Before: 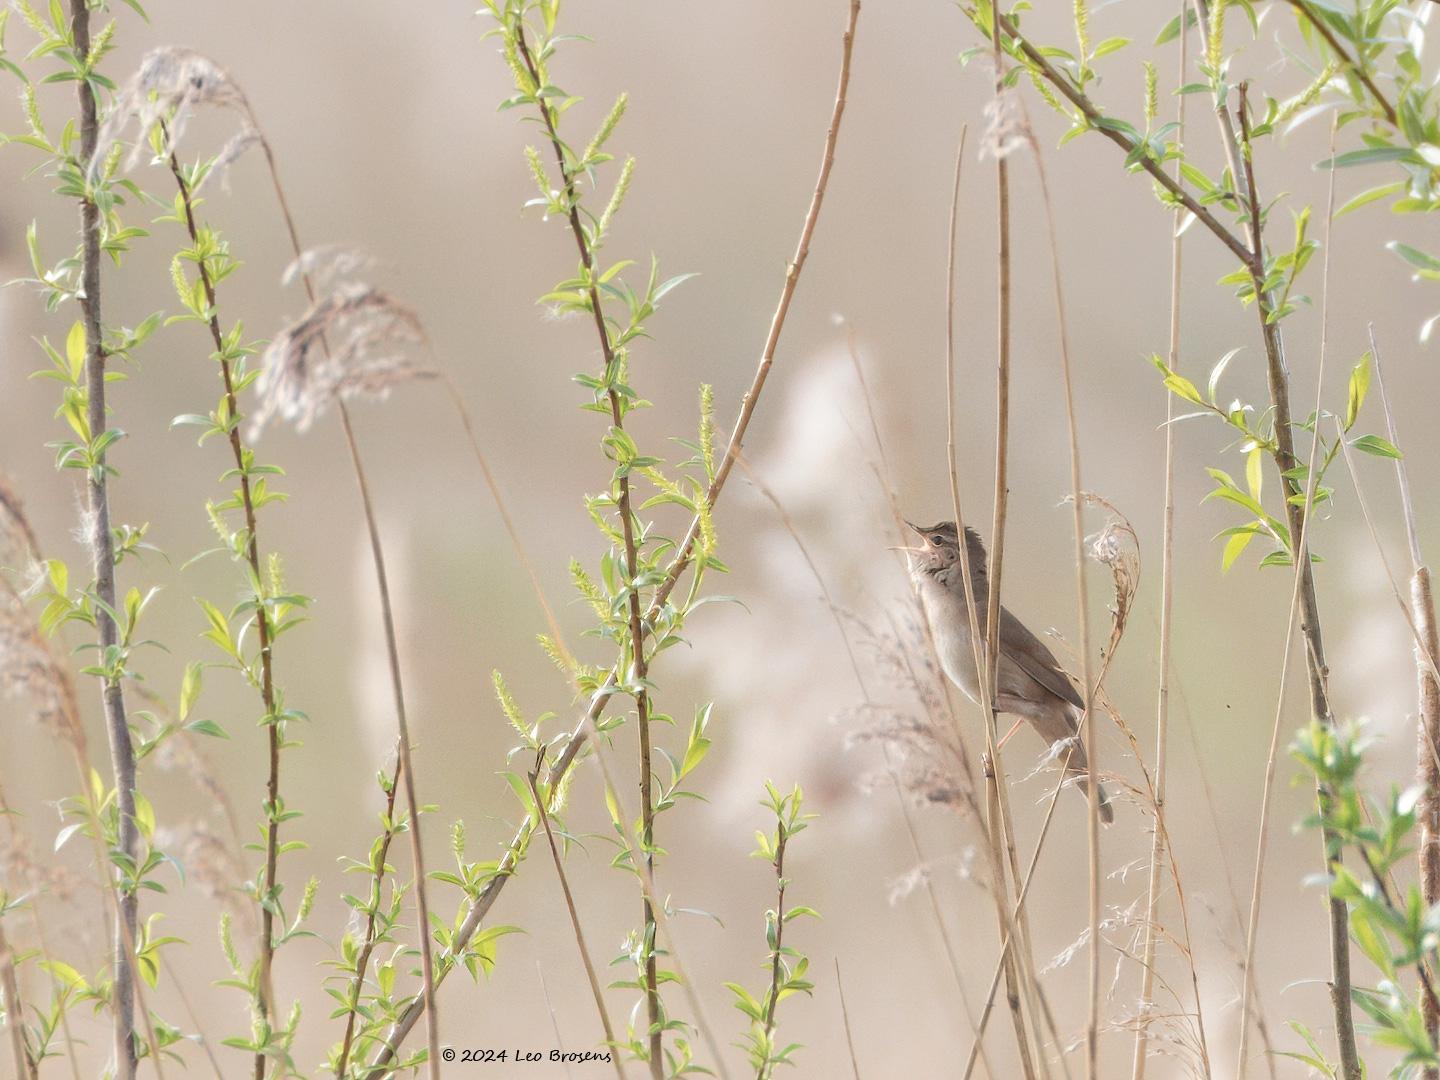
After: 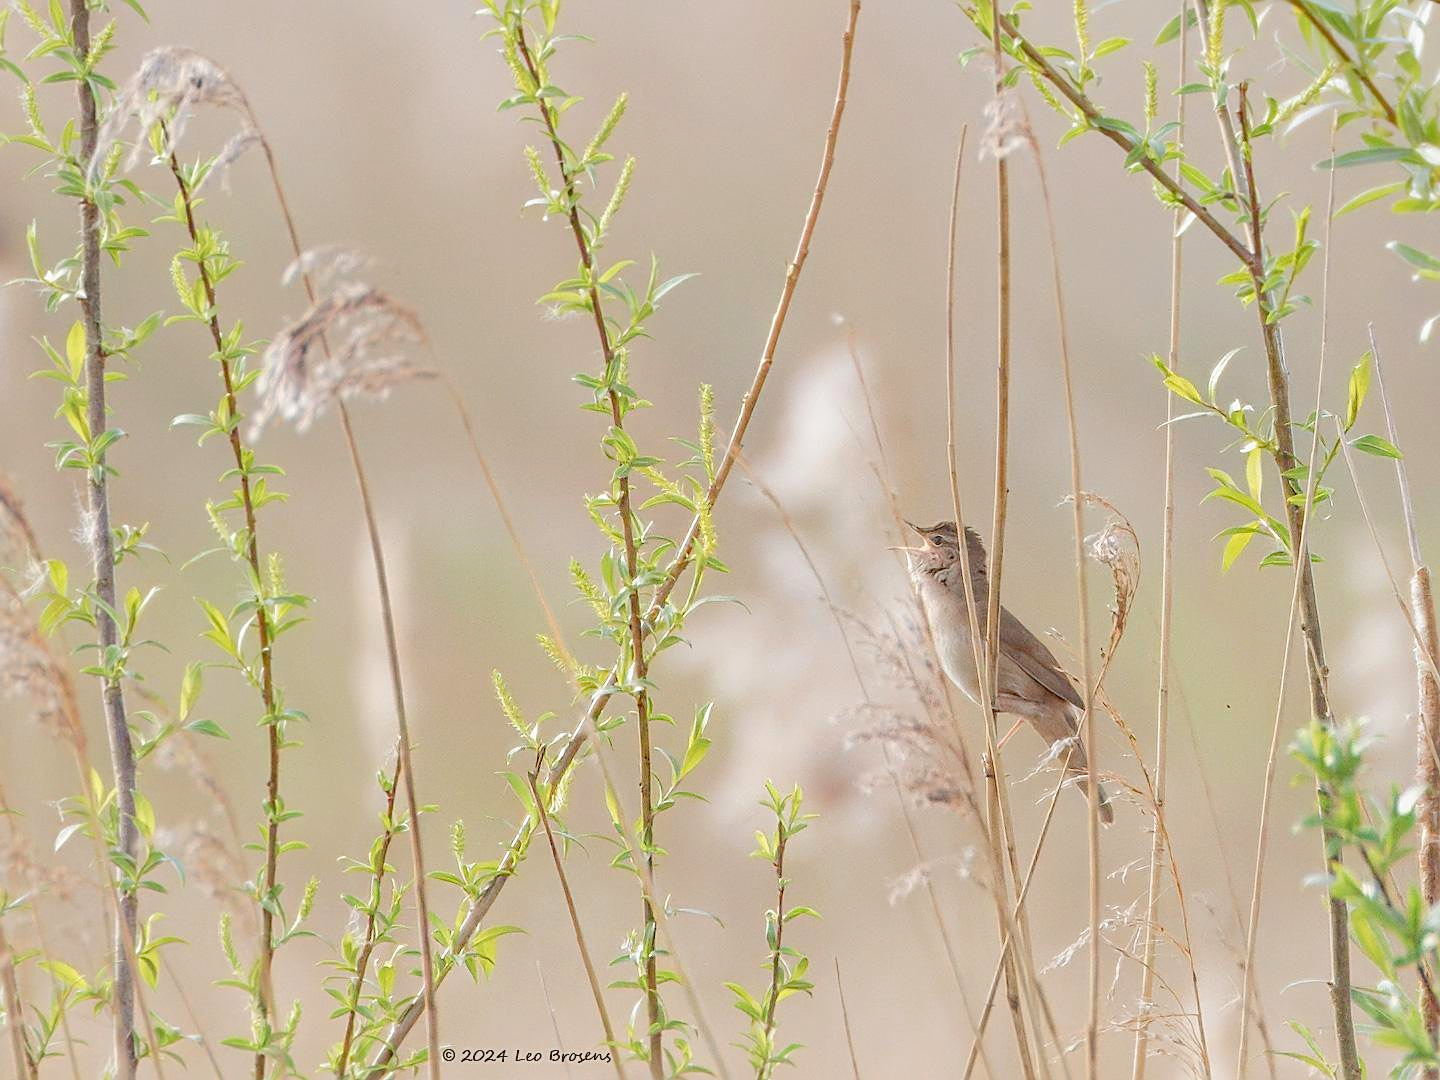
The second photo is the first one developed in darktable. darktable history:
exposure: black level correction 0.001, exposure 0.014 EV, compensate highlight preservation false
haze removal: adaptive false
tone curve: curves: ch0 [(0, 0) (0.004, 0.008) (0.077, 0.156) (0.169, 0.29) (0.774, 0.774) (0.988, 0.926)], color space Lab, linked channels, preserve colors none
sharpen: on, module defaults
local contrast: on, module defaults
